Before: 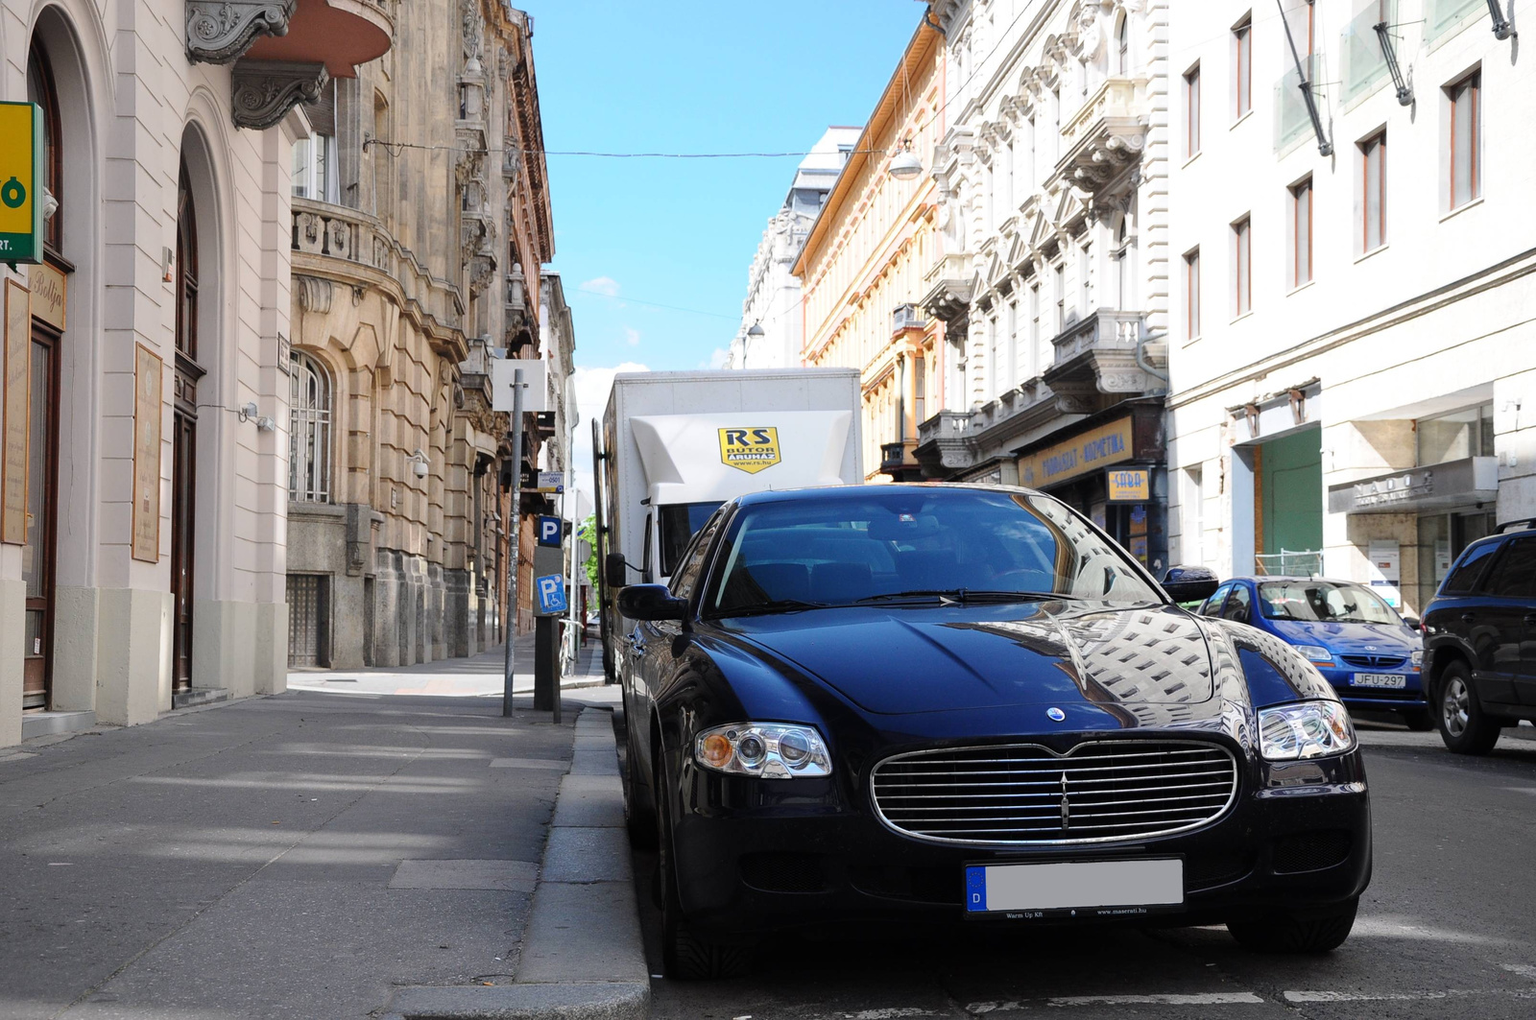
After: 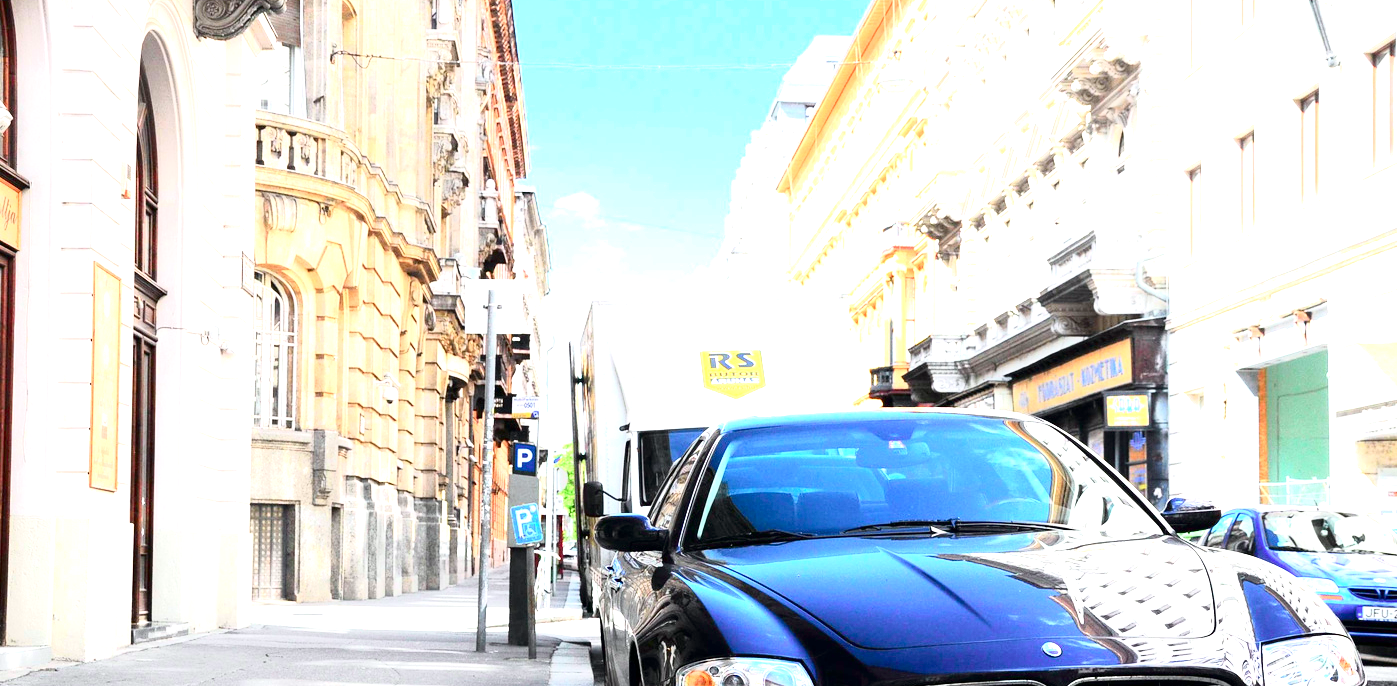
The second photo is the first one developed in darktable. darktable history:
crop: left 3.015%, top 8.969%, right 9.647%, bottom 26.457%
tone curve: curves: ch0 [(0, 0) (0.035, 0.011) (0.133, 0.076) (0.285, 0.265) (0.491, 0.541) (0.617, 0.693) (0.704, 0.77) (0.794, 0.865) (0.895, 0.938) (1, 0.976)]; ch1 [(0, 0) (0.318, 0.278) (0.444, 0.427) (0.502, 0.497) (0.543, 0.547) (0.601, 0.641) (0.746, 0.764) (1, 1)]; ch2 [(0, 0) (0.316, 0.292) (0.381, 0.37) (0.423, 0.448) (0.476, 0.482) (0.502, 0.5) (0.543, 0.547) (0.587, 0.613) (0.642, 0.672) (0.704, 0.727) (0.865, 0.827) (1, 0.951)], color space Lab, independent channels, preserve colors none
exposure: black level correction 0.001, exposure 2 EV, compensate highlight preservation false
